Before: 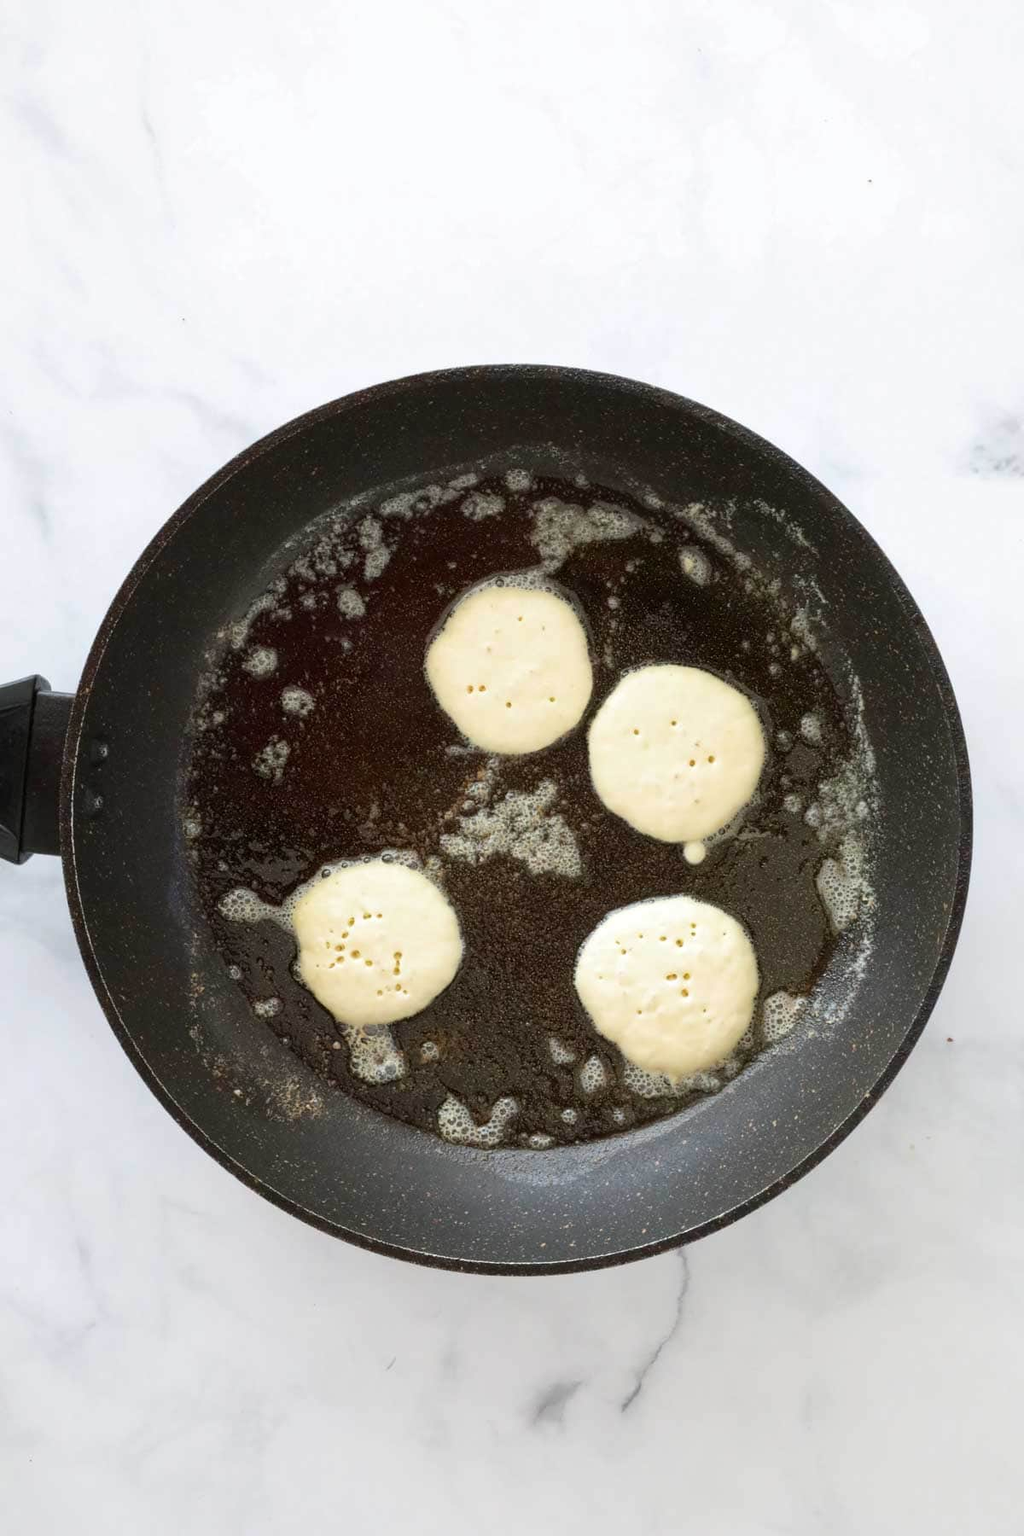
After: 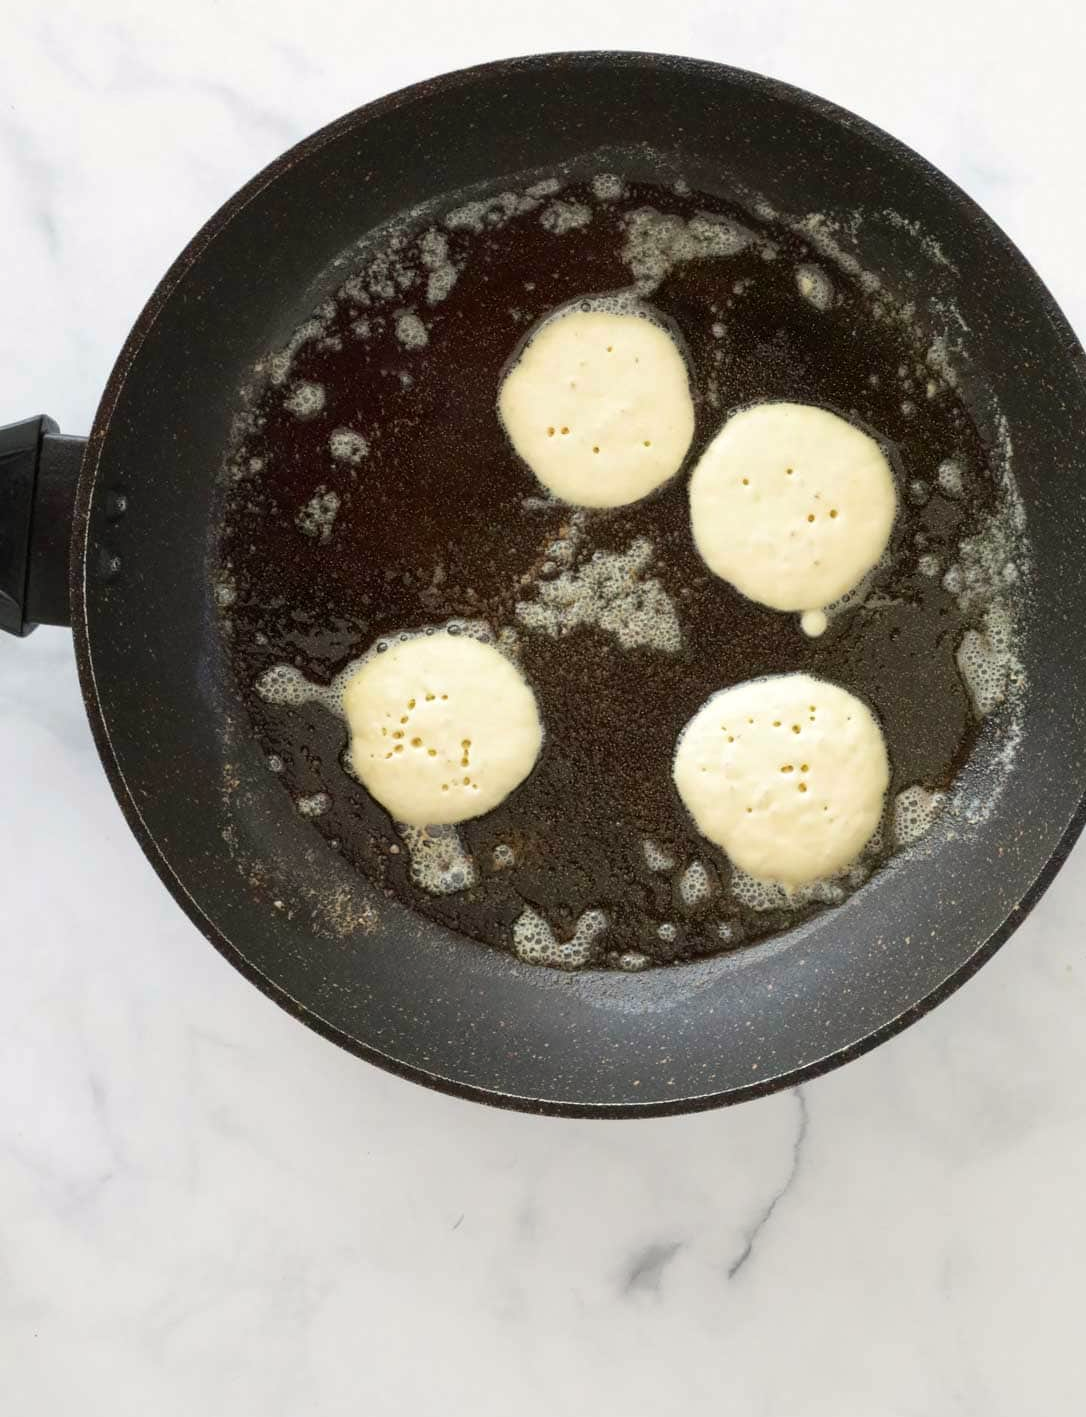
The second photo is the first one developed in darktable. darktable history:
color correction: highlights b* 3
crop: top 20.916%, right 9.437%, bottom 0.316%
